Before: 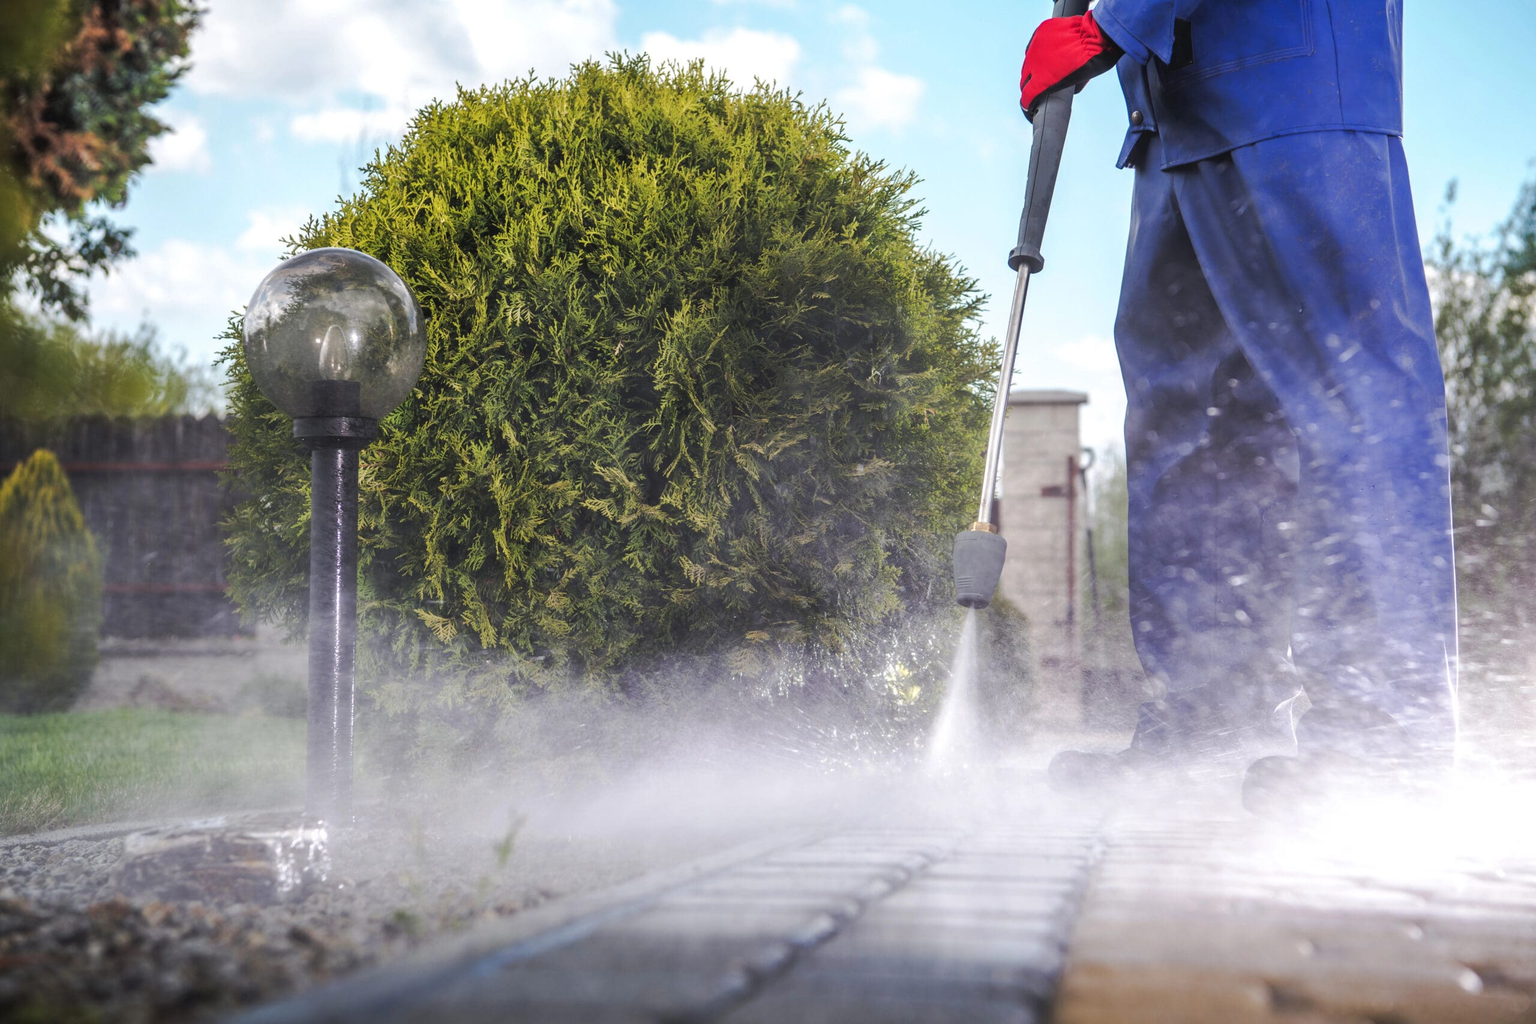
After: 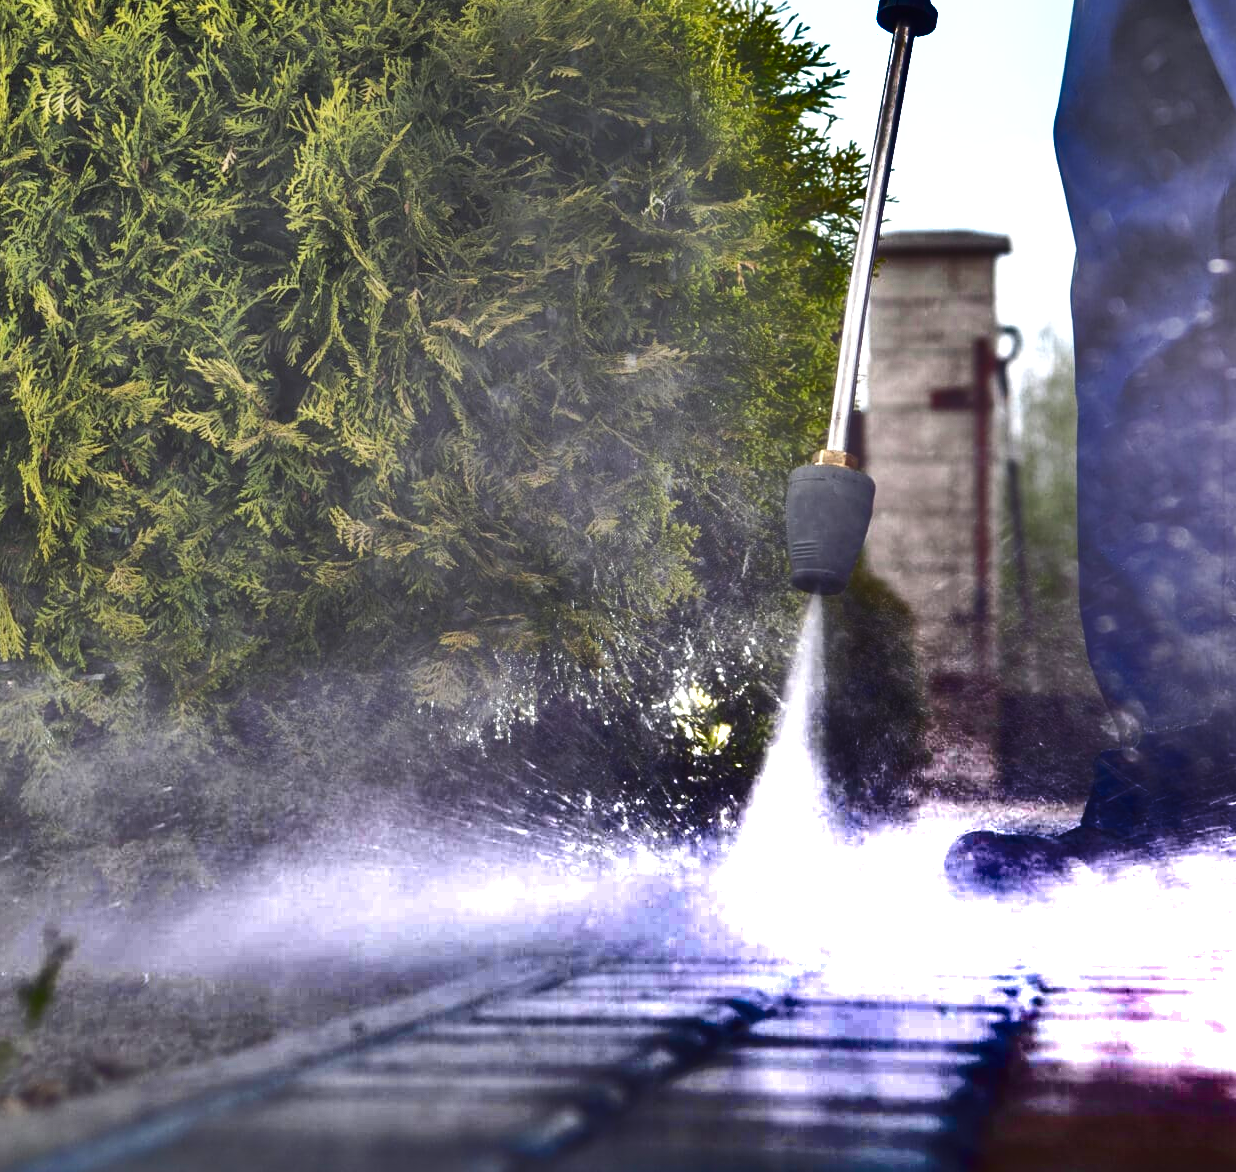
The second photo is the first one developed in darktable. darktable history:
crop: left 31.379%, top 24.658%, right 20.326%, bottom 6.628%
shadows and highlights: radius 123.98, shadows 100, white point adjustment -3, highlights -100, highlights color adjustment 89.84%, soften with gaussian
exposure: black level correction 0.001, exposure 0.5 EV, compensate exposure bias true, compensate highlight preservation false
